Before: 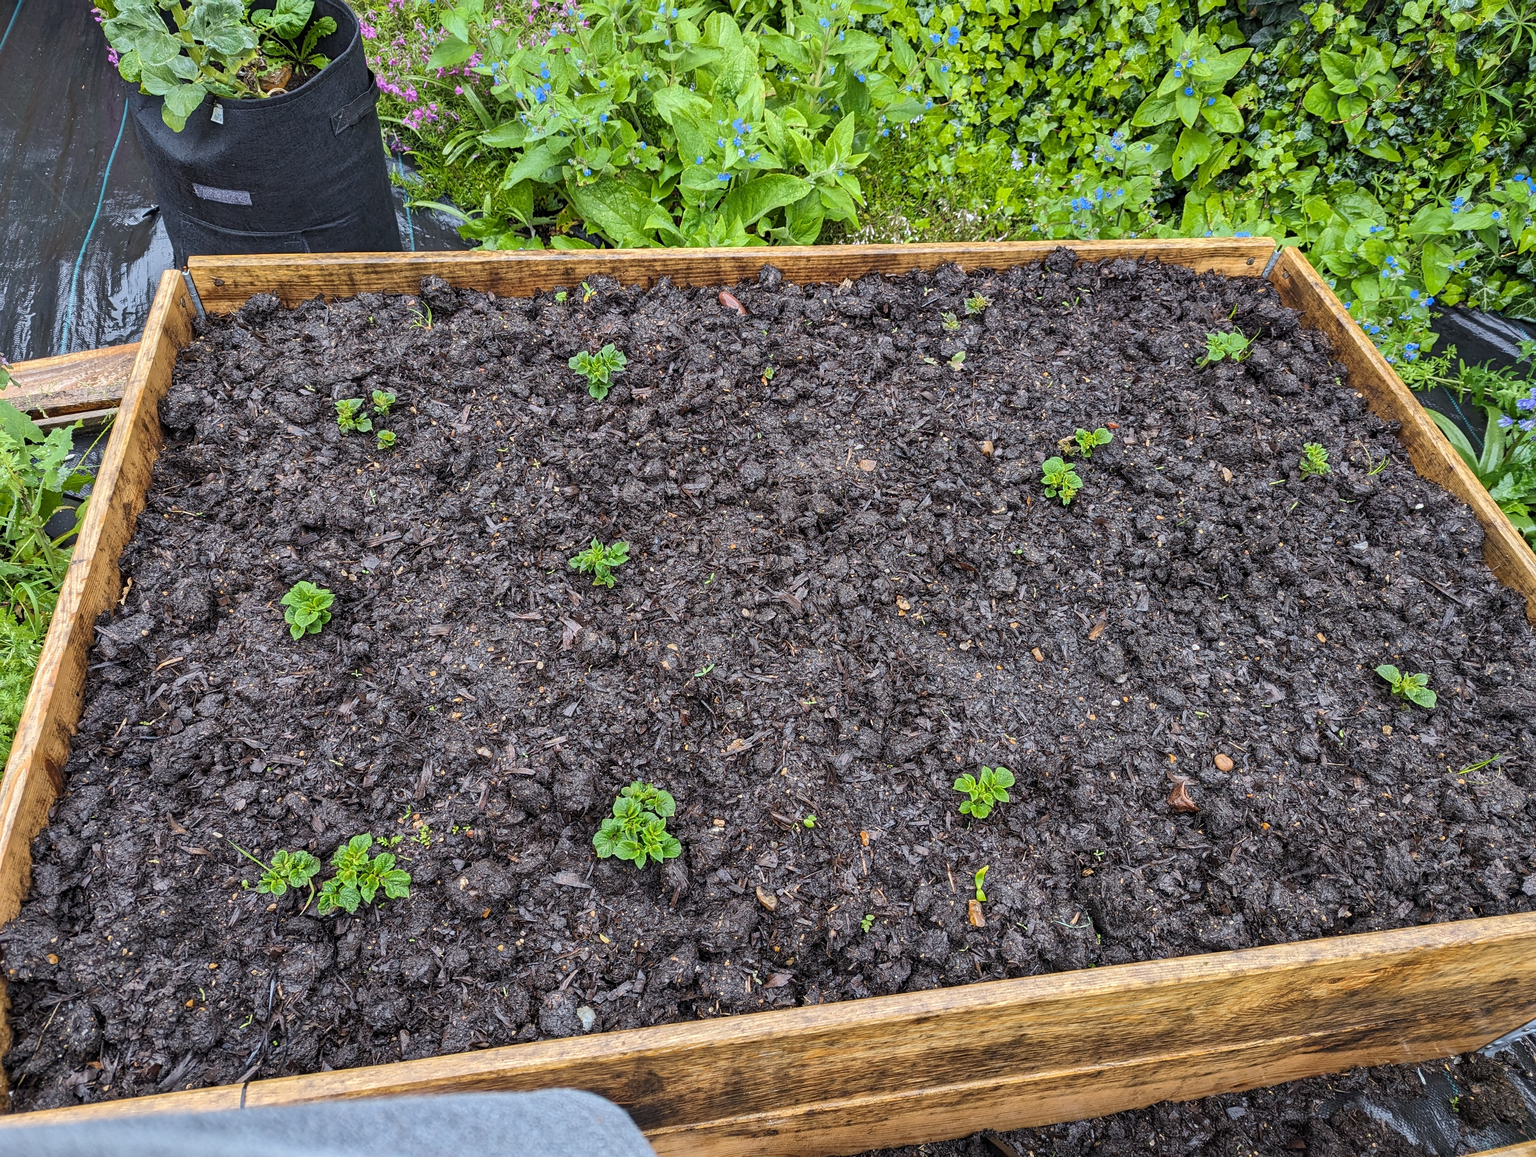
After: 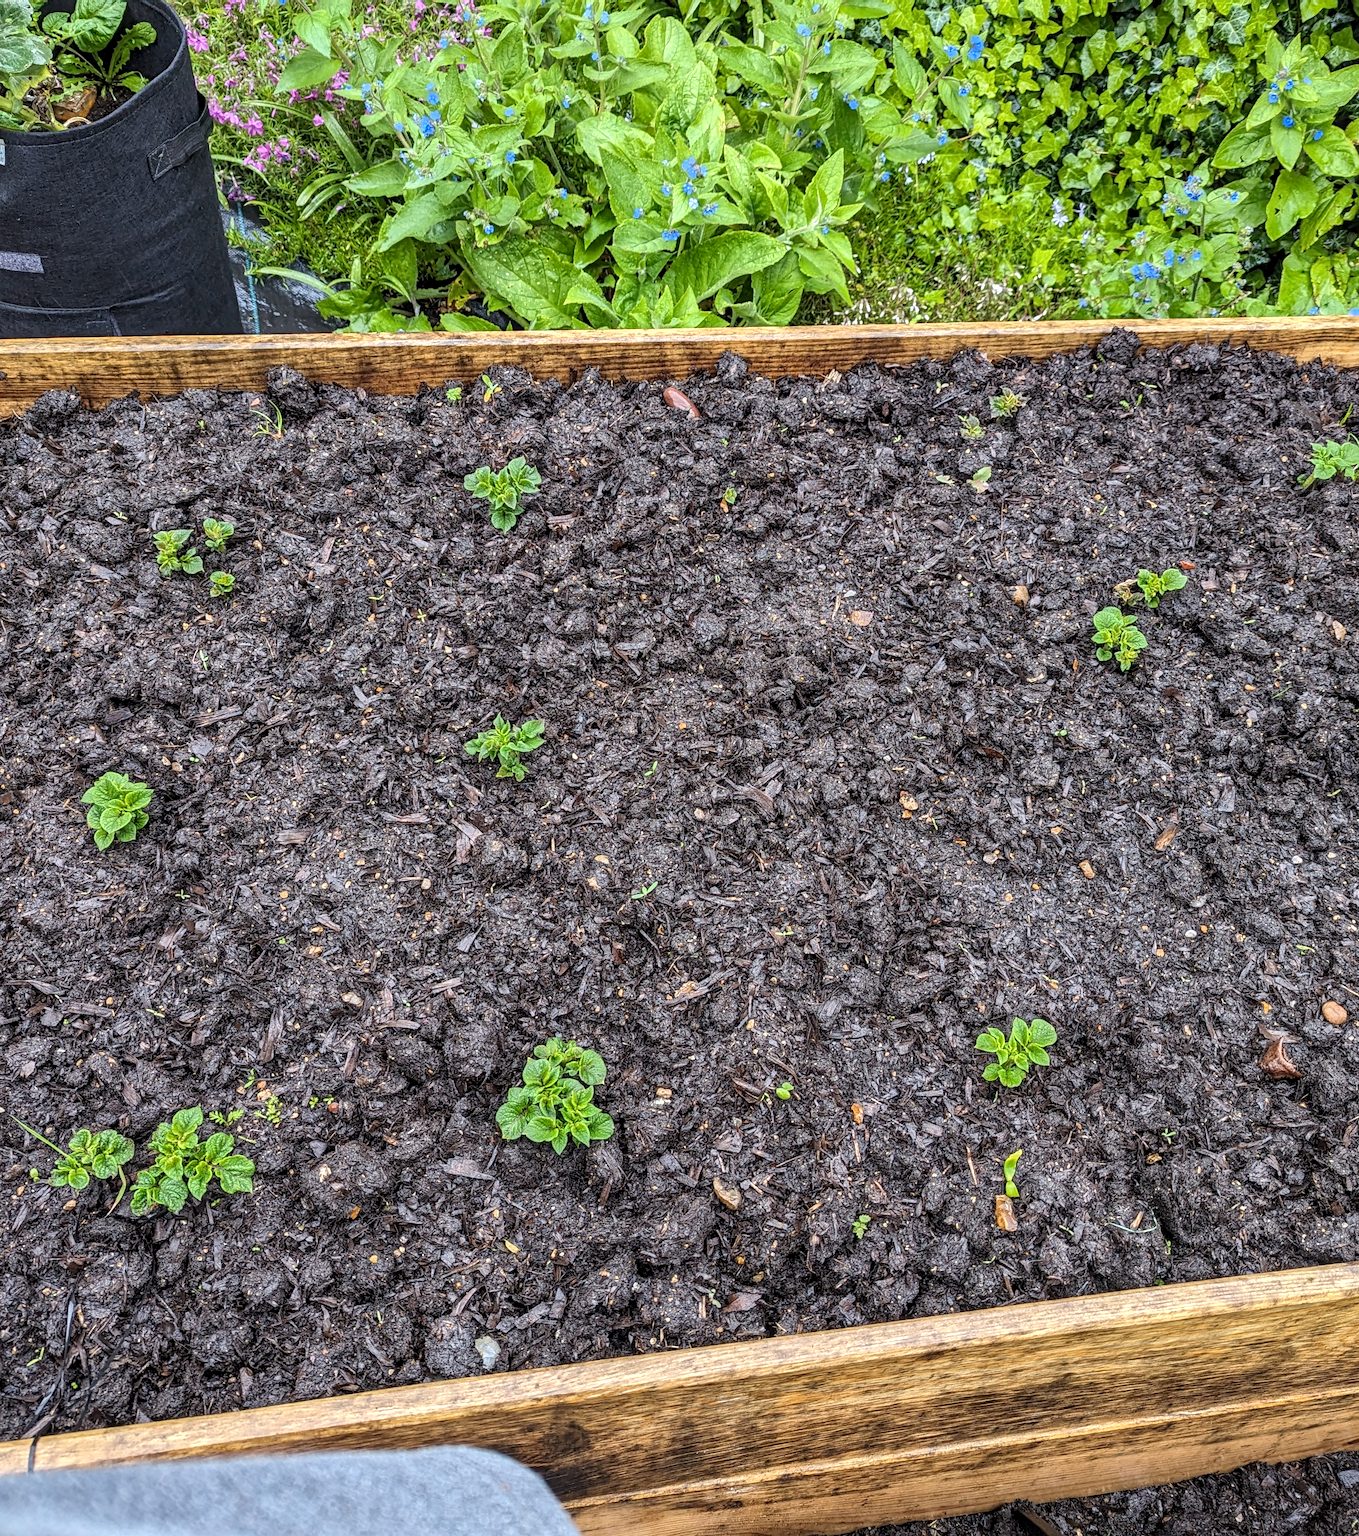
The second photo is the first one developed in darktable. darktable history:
crop and rotate: left 14.292%, right 19.041%
exposure: exposure 0.15 EV, compensate highlight preservation false
local contrast: detail 130%
